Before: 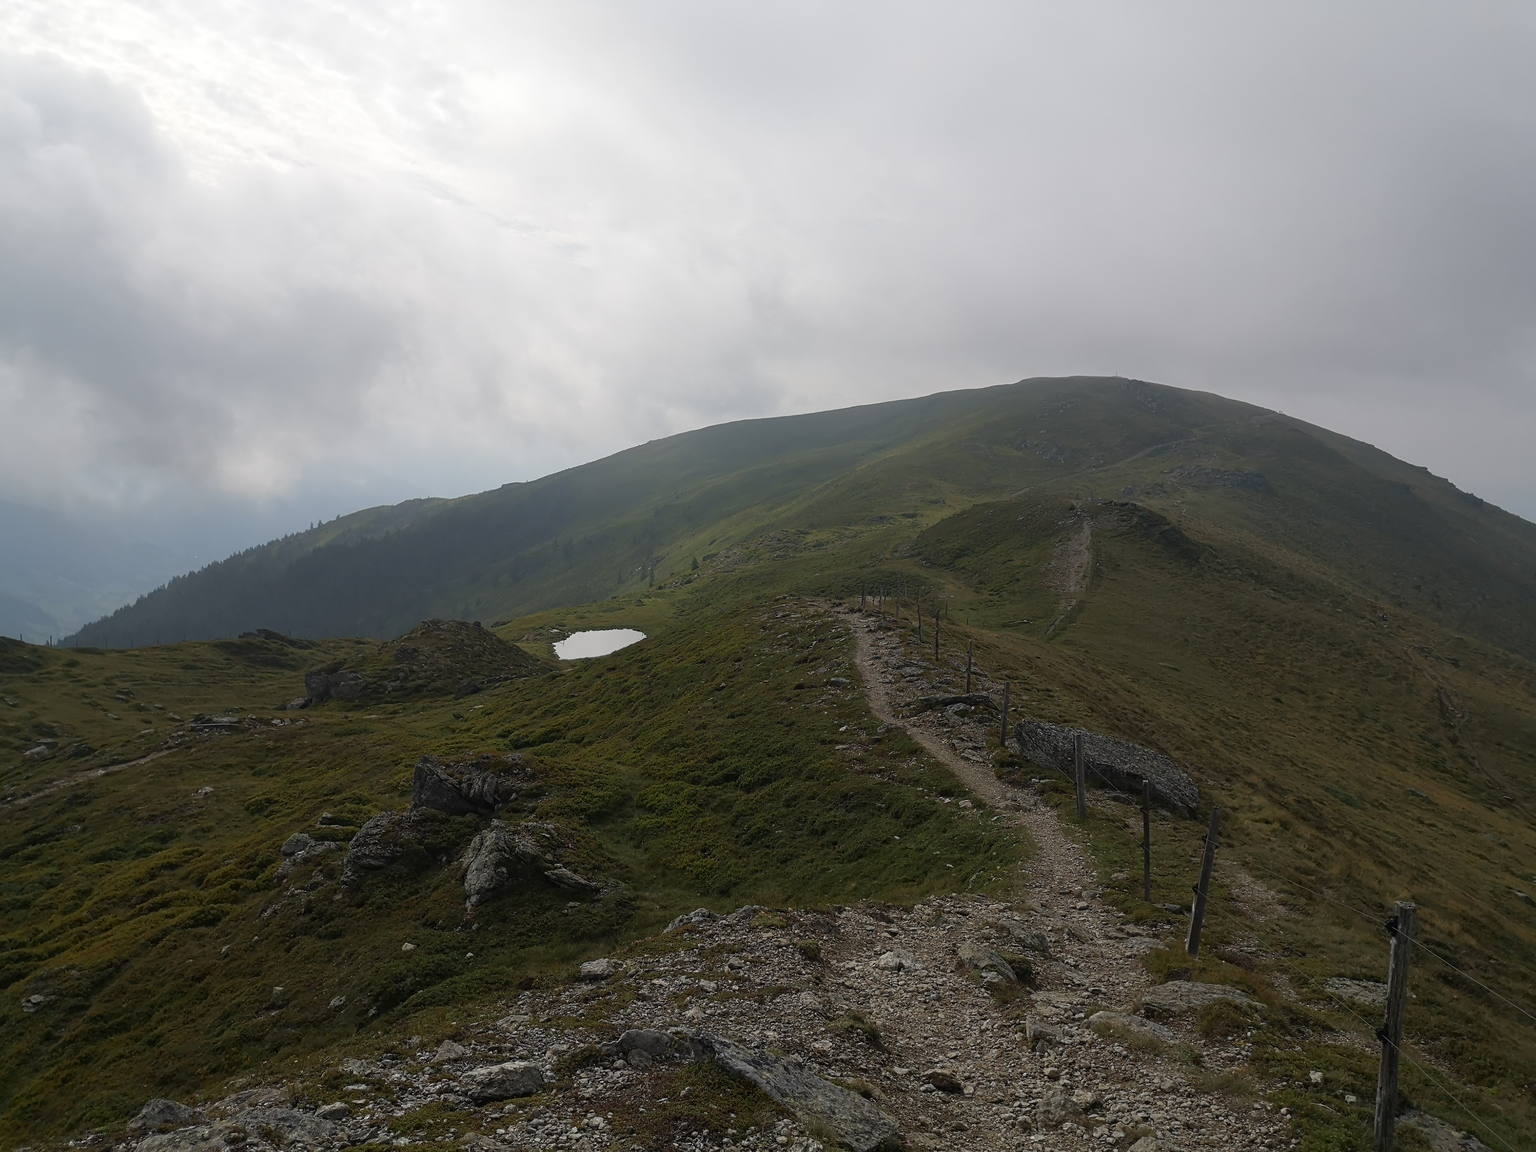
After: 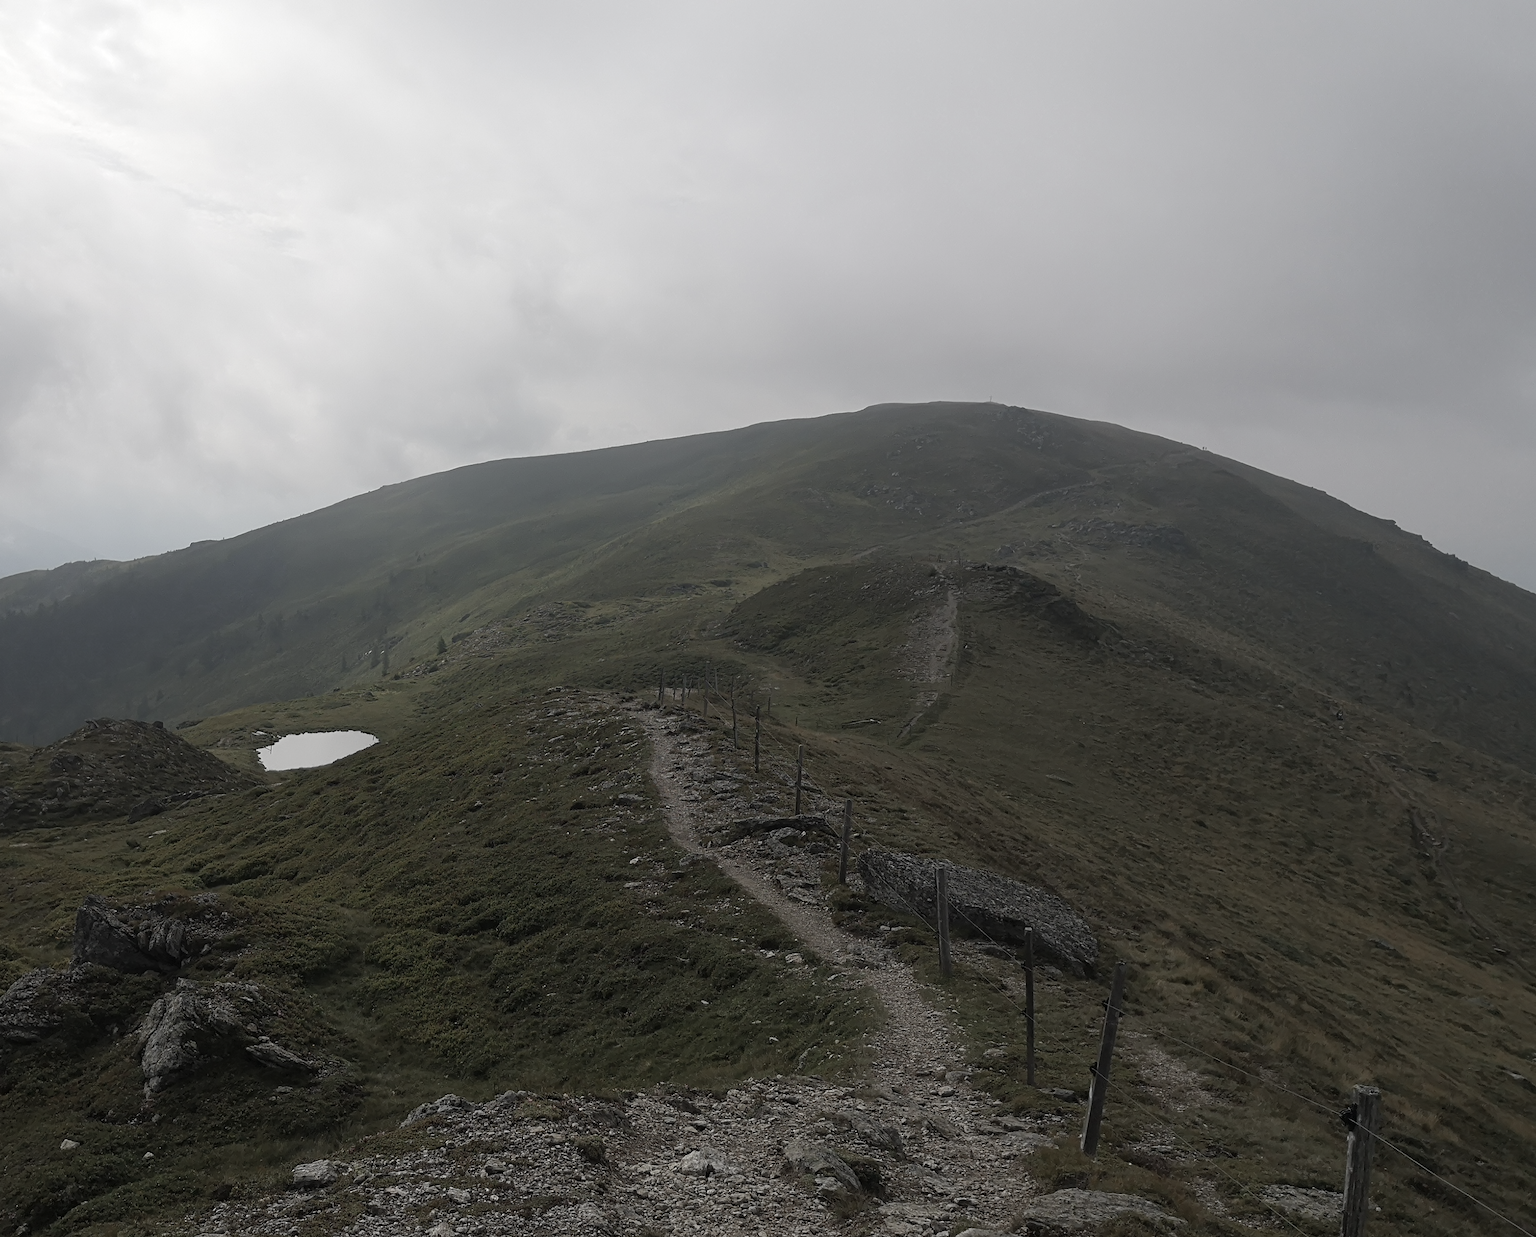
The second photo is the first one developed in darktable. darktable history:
crop: left 23.168%, top 5.884%, bottom 11.562%
color correction: highlights b* -0.051, saturation 0.504
